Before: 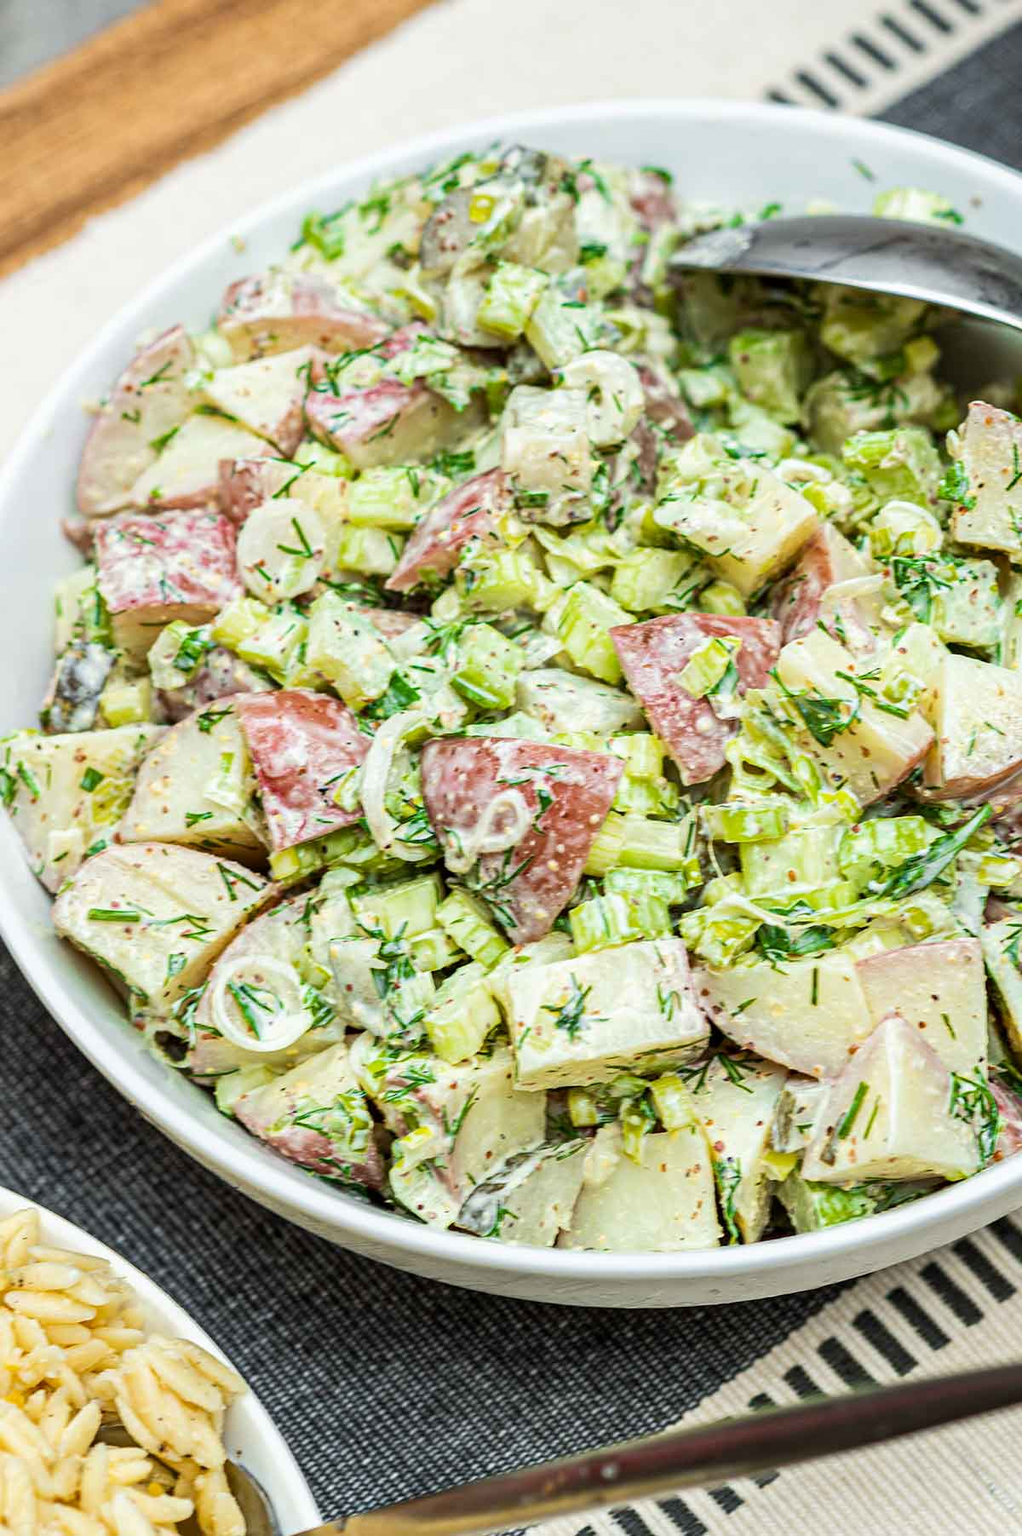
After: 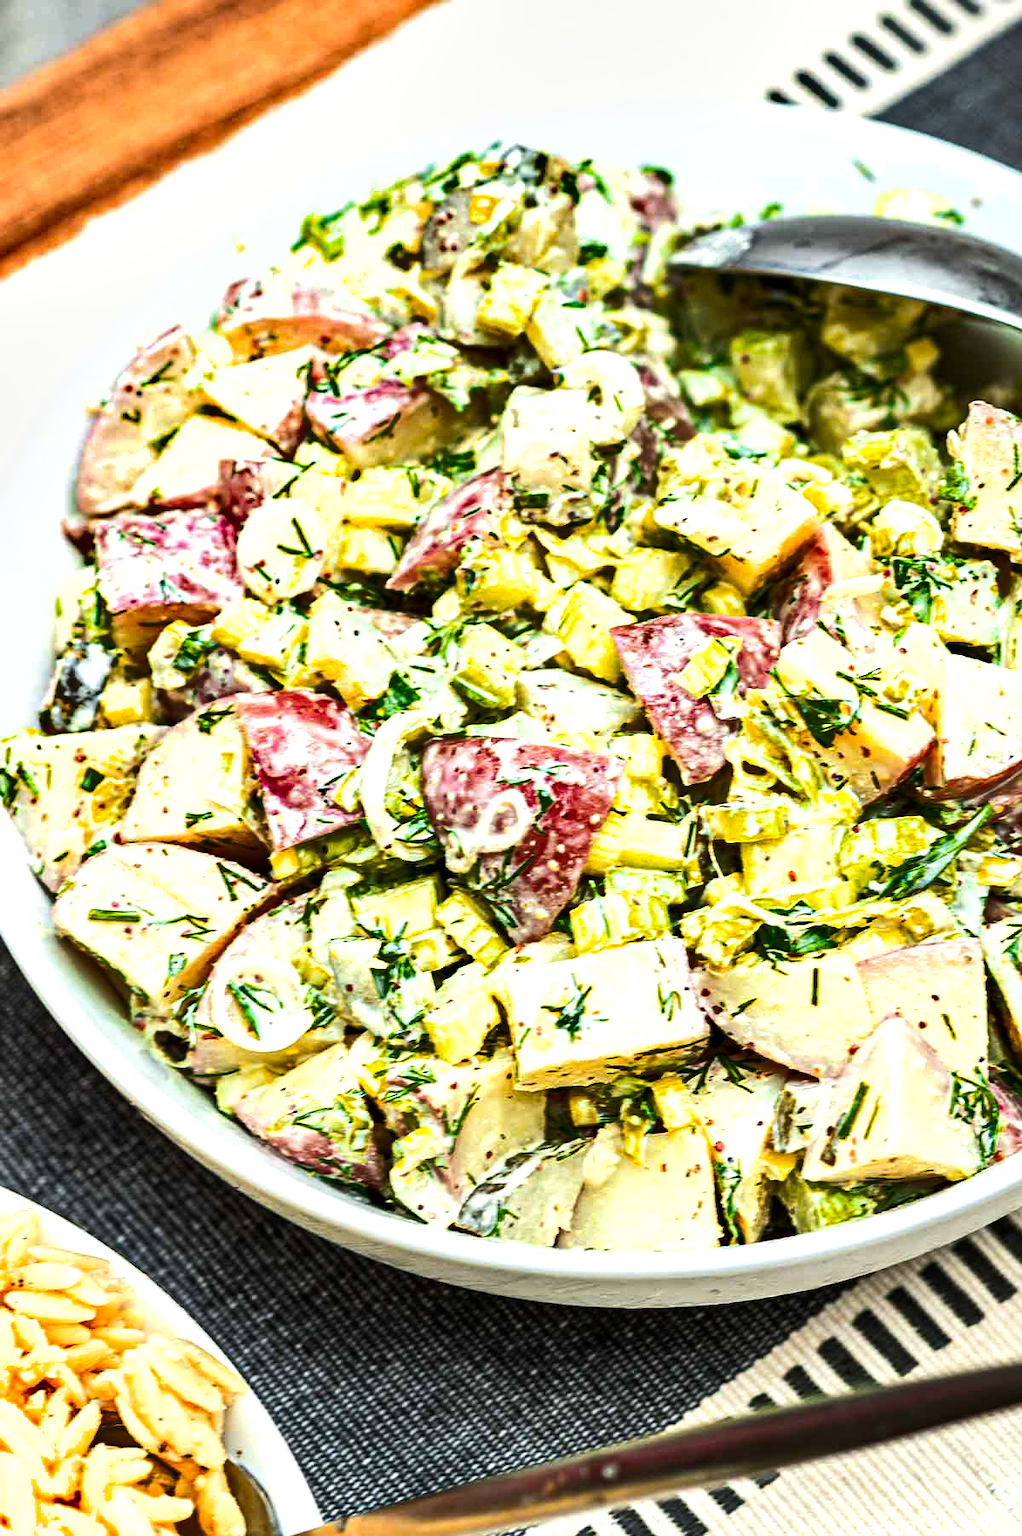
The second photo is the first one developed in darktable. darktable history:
tone equalizer: -8 EV -0.735 EV, -7 EV -0.707 EV, -6 EV -0.569 EV, -5 EV -0.4 EV, -3 EV 0.4 EV, -2 EV 0.6 EV, -1 EV 0.685 EV, +0 EV 0.78 EV, edges refinement/feathering 500, mask exposure compensation -1.57 EV, preserve details no
shadows and highlights: soften with gaussian
color zones: curves: ch1 [(0.24, 0.629) (0.75, 0.5)]; ch2 [(0.255, 0.454) (0.745, 0.491)]
